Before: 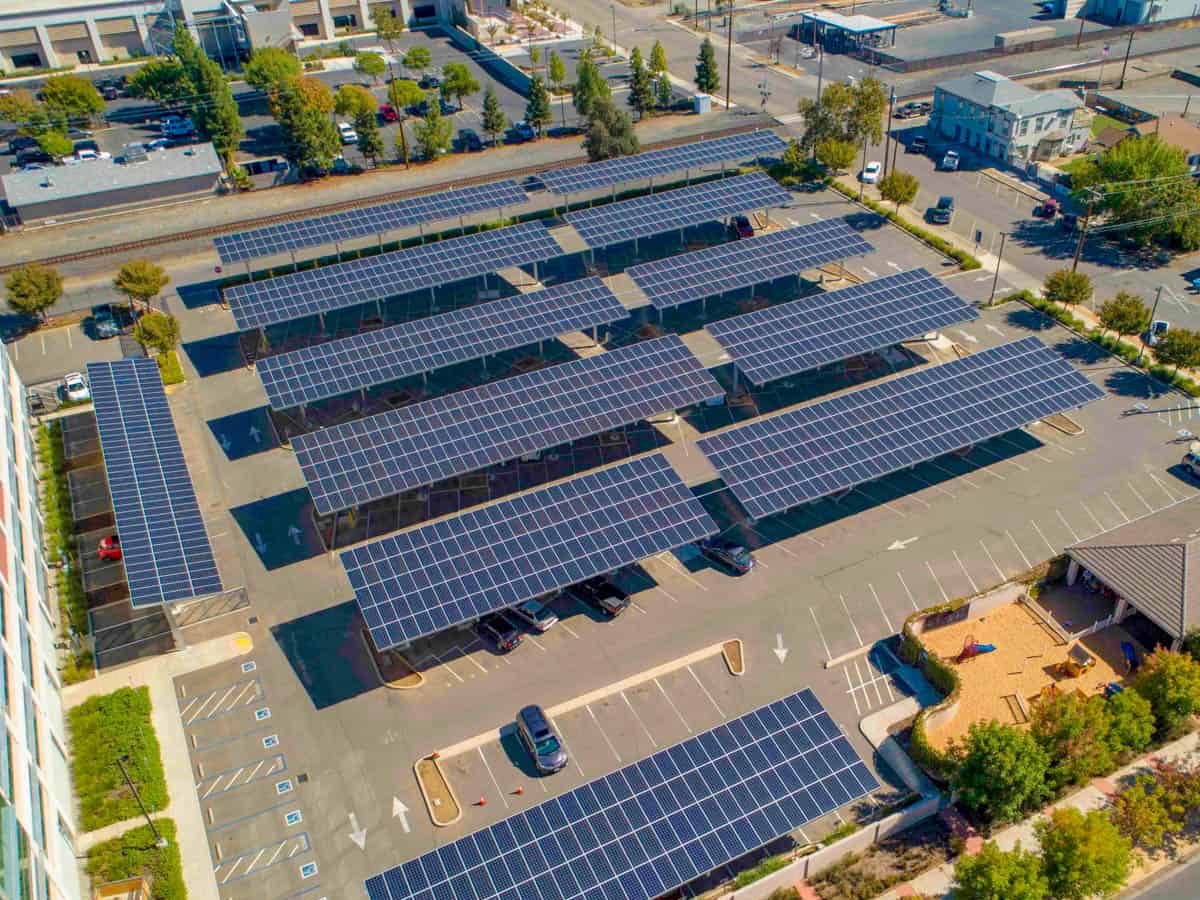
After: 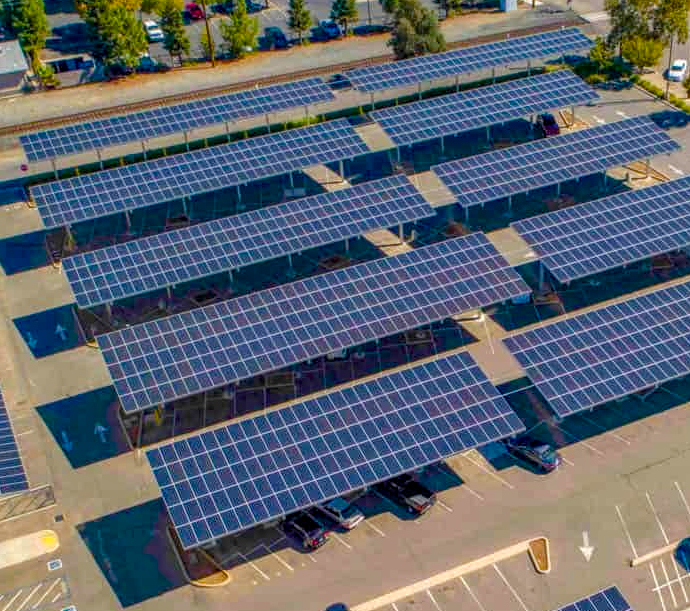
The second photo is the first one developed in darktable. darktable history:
crop: left 16.208%, top 11.37%, right 26.233%, bottom 20.657%
color balance rgb: perceptual saturation grading › global saturation 20%, perceptual saturation grading › highlights -25.209%, perceptual saturation grading › shadows 25.725%, global vibrance 24.991%
local contrast: highlights 1%, shadows 0%, detail 134%
